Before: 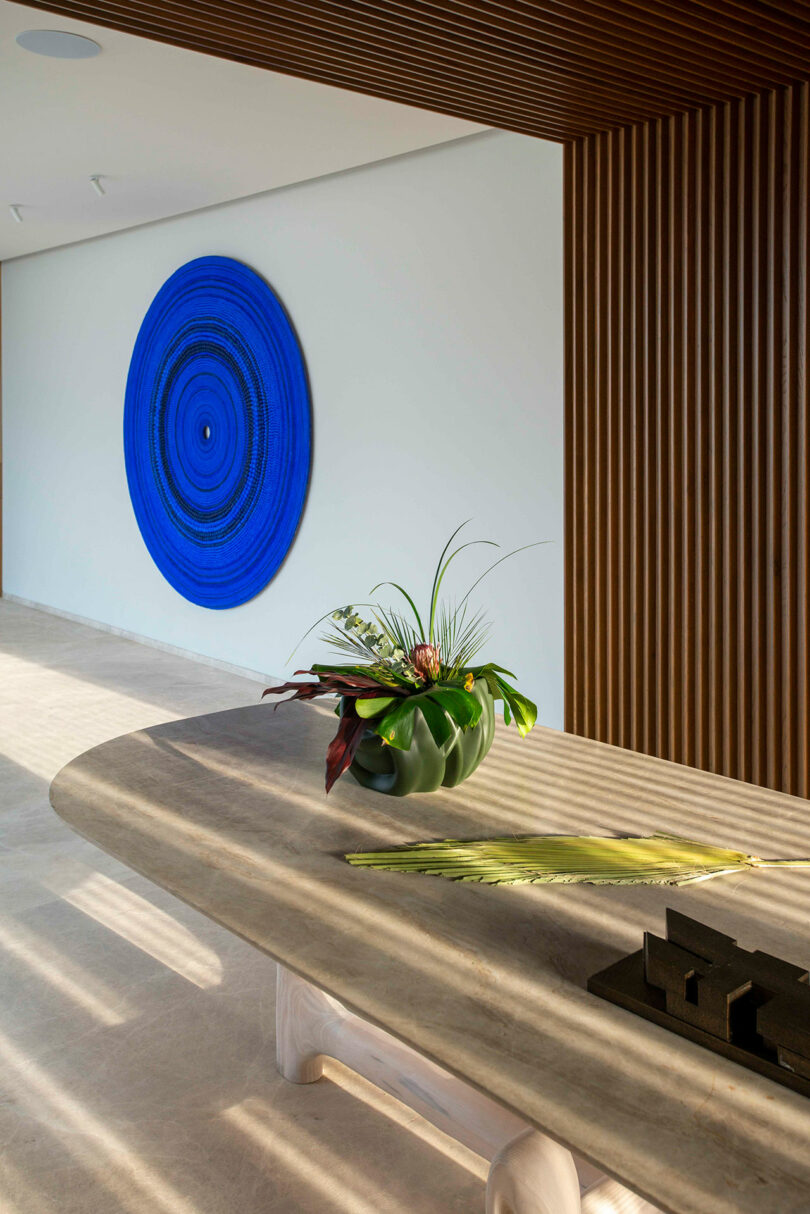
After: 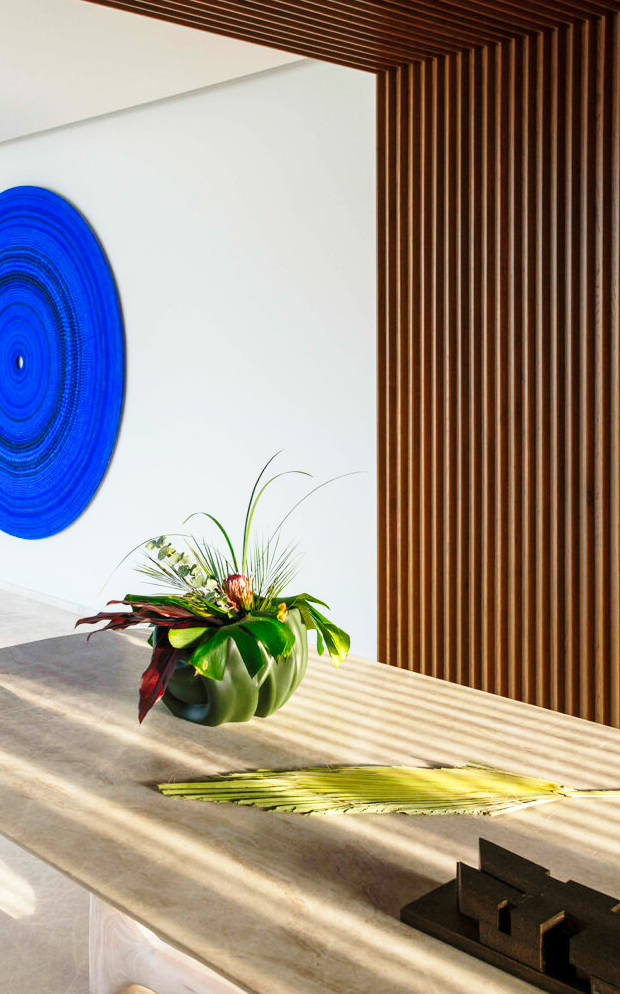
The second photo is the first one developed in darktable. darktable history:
white balance: emerald 1
crop: left 23.095%, top 5.827%, bottom 11.854%
shadows and highlights: shadows 43.06, highlights 6.94
base curve: curves: ch0 [(0, 0) (0.028, 0.03) (0.121, 0.232) (0.46, 0.748) (0.859, 0.968) (1, 1)], preserve colors none
